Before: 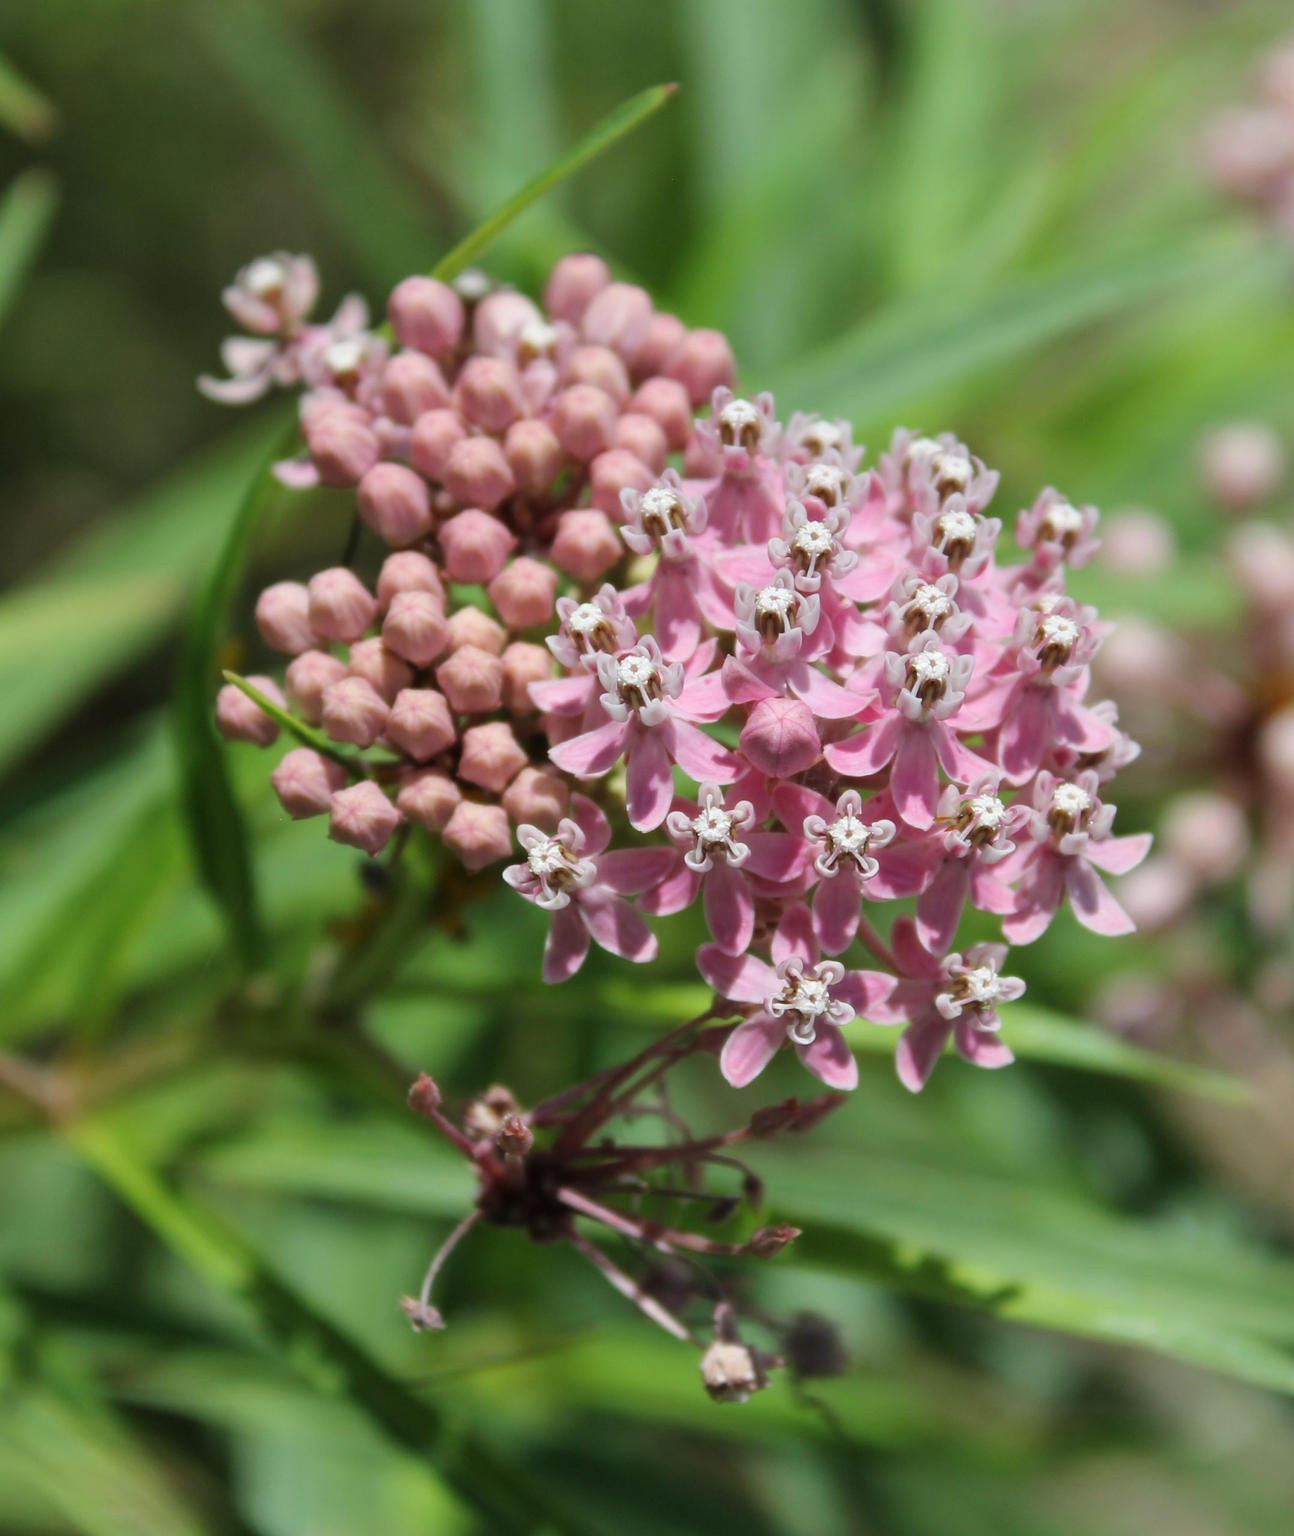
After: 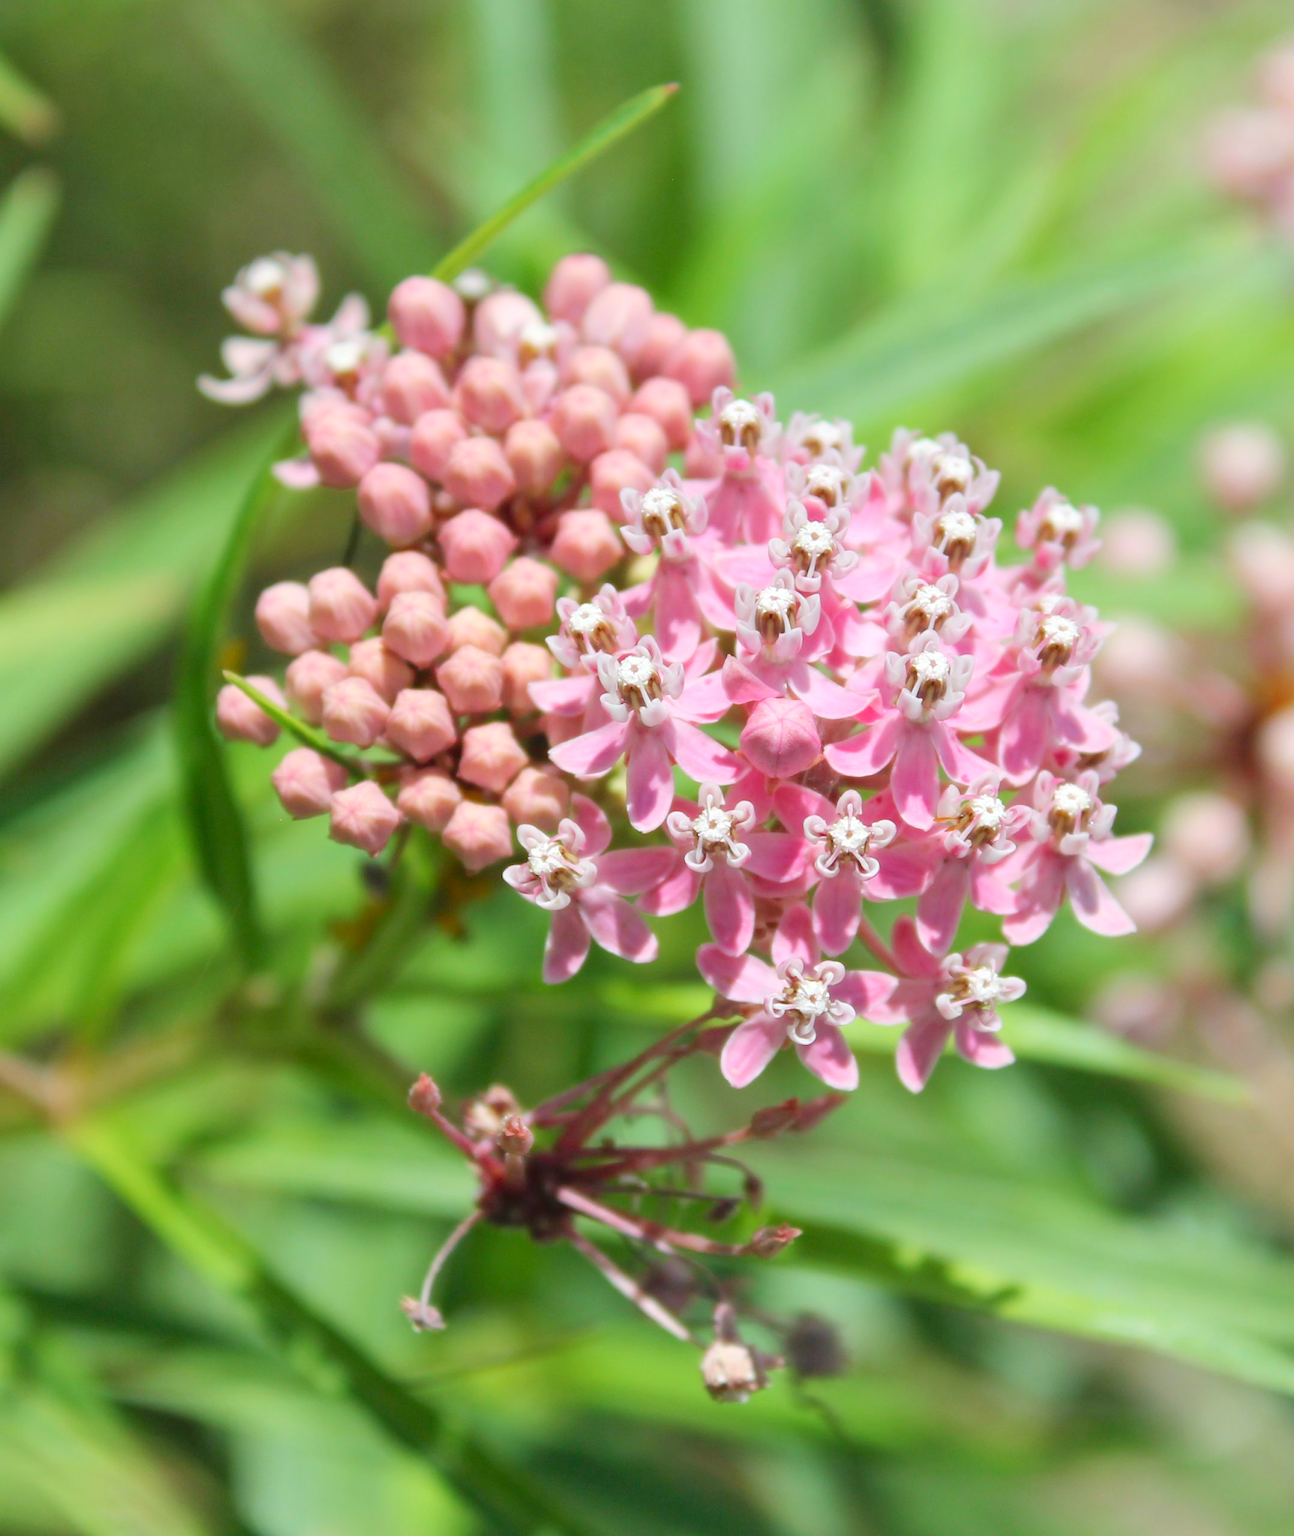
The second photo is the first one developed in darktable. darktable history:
levels: levels [0, 0.397, 0.955]
